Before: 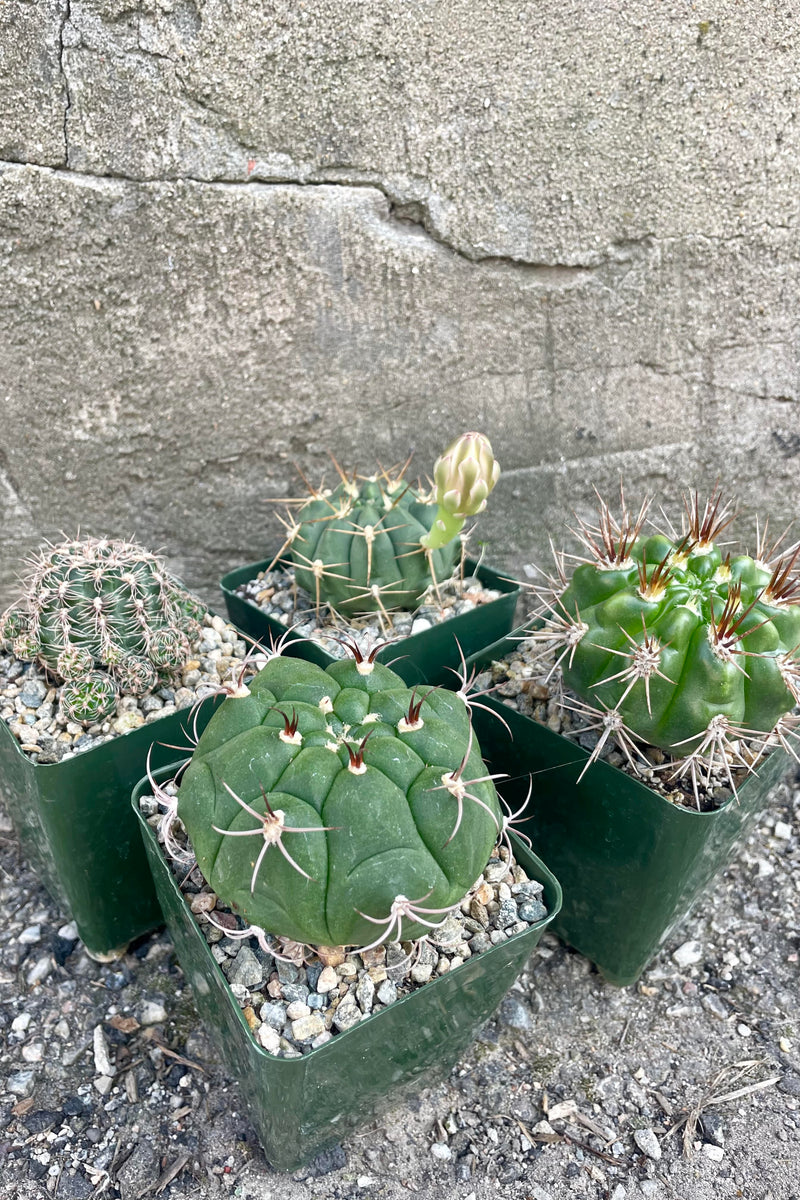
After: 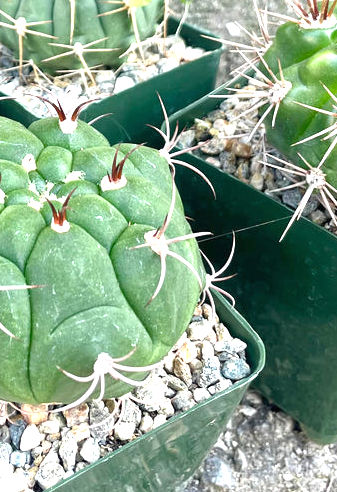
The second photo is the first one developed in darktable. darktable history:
crop: left 37.221%, top 45.169%, right 20.63%, bottom 13.777%
exposure: black level correction 0, exposure 1.1 EV, compensate exposure bias true, compensate highlight preservation false
